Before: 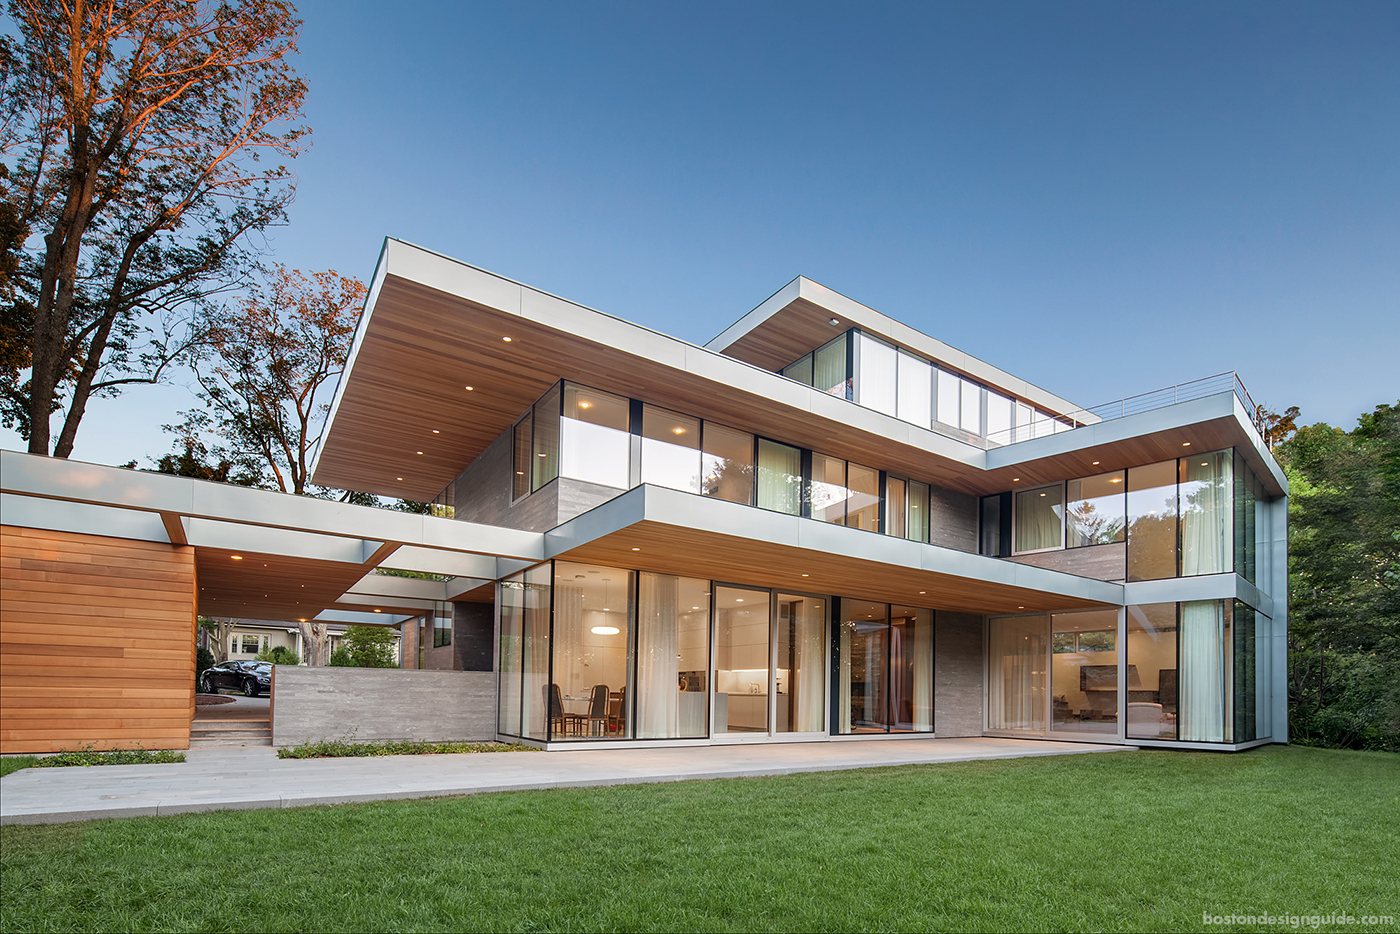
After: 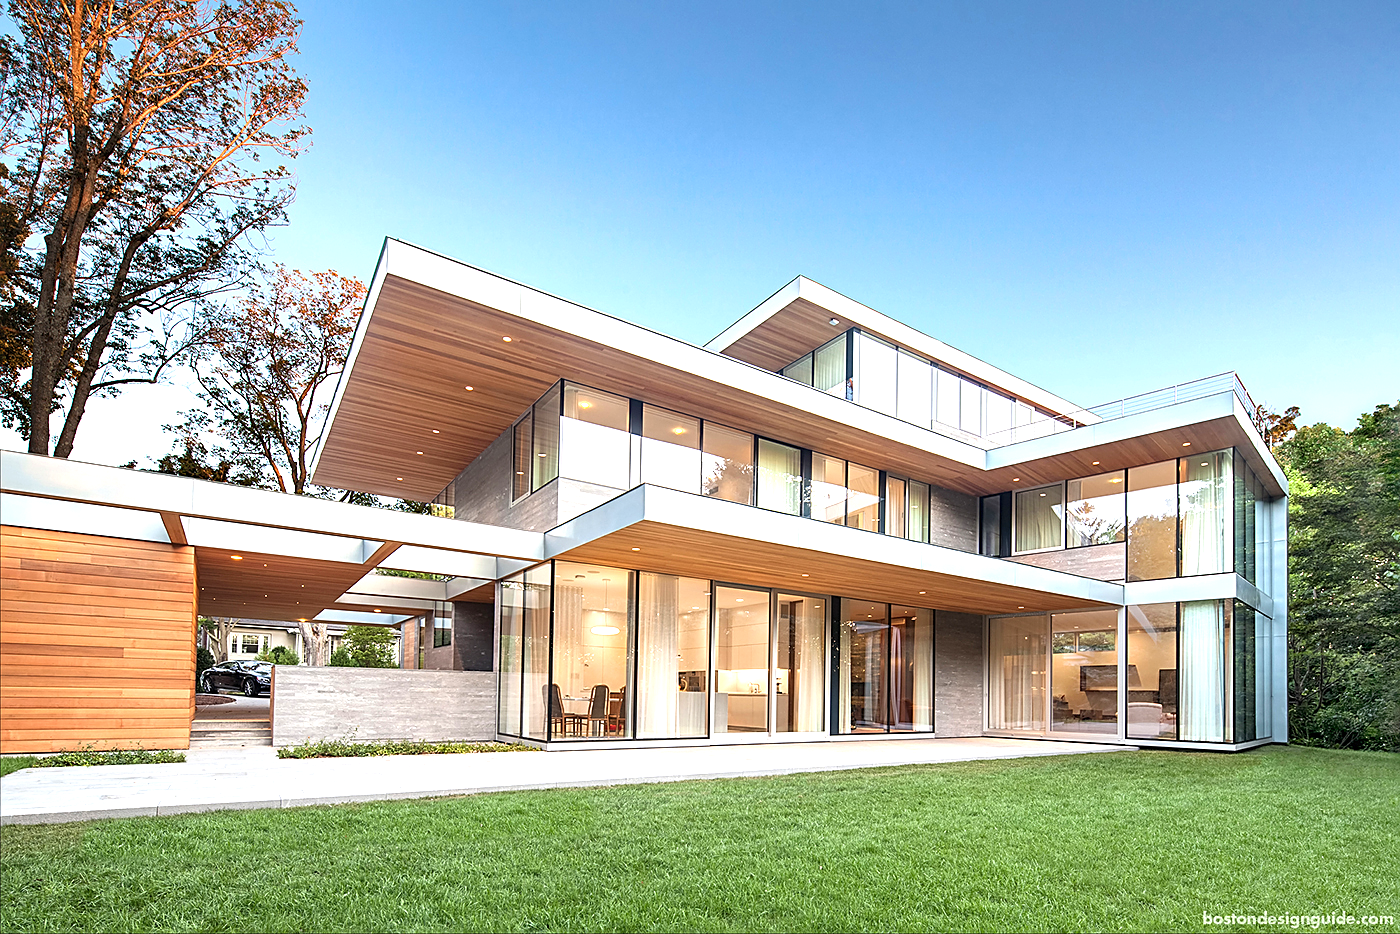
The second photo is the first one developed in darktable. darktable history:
sharpen: on, module defaults
tone equalizer: -8 EV -0.382 EV, -7 EV -0.397 EV, -6 EV -0.323 EV, -5 EV -0.247 EV, -3 EV 0.251 EV, -2 EV 0.332 EV, -1 EV 0.4 EV, +0 EV 0.432 EV, smoothing diameter 24.95%, edges refinement/feathering 9.51, preserve details guided filter
exposure: black level correction 0, exposure 0.696 EV, compensate exposure bias true, compensate highlight preservation false
